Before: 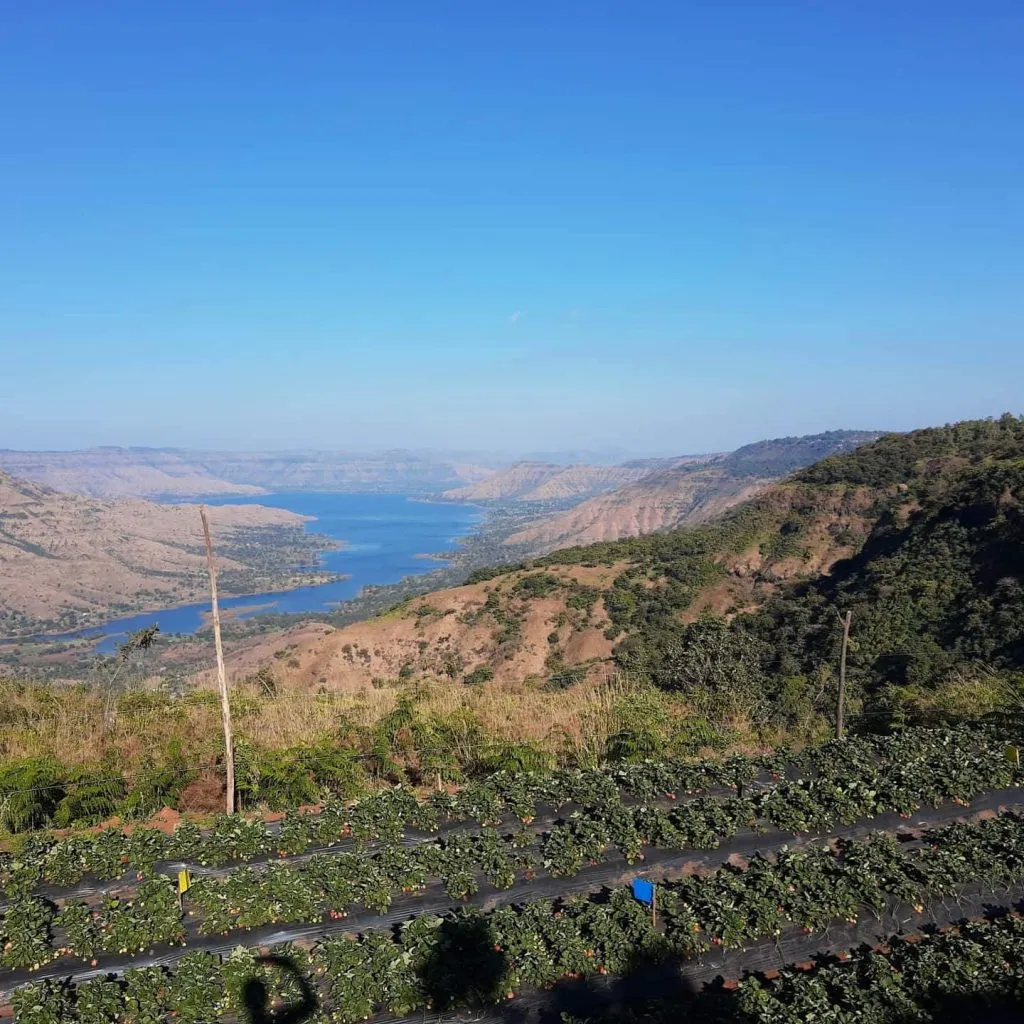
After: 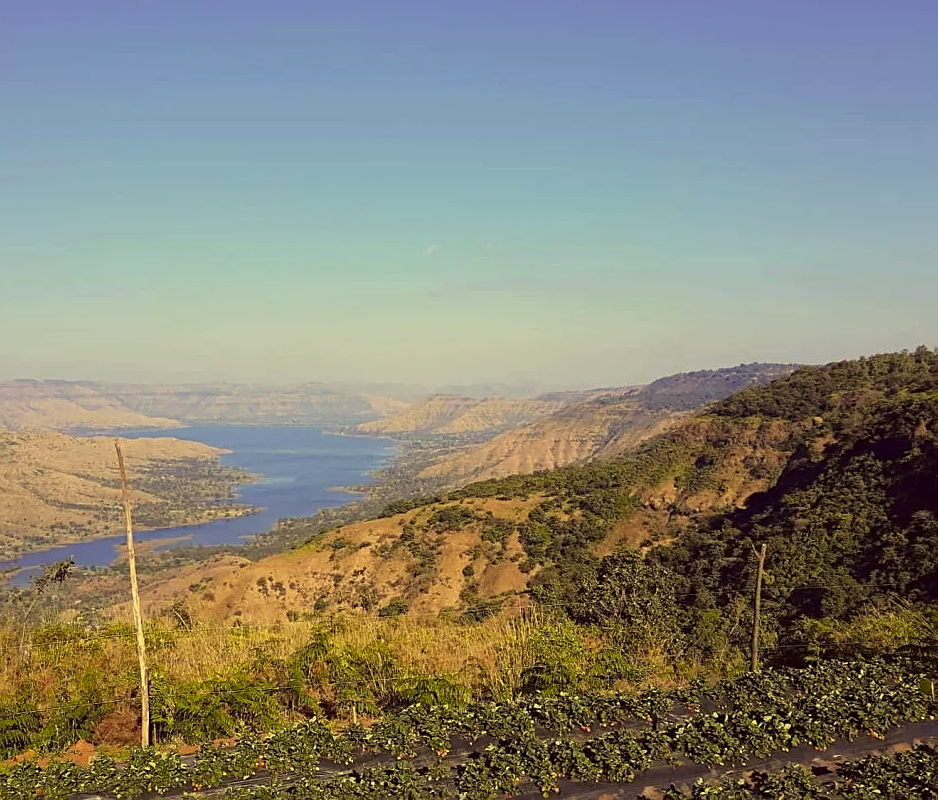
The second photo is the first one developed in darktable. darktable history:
crop: left 8.306%, top 6.588%, bottom 15.192%
color correction: highlights a* -0.377, highlights b* 39.62, shadows a* 9.79, shadows b* -0.438
sharpen: on, module defaults
